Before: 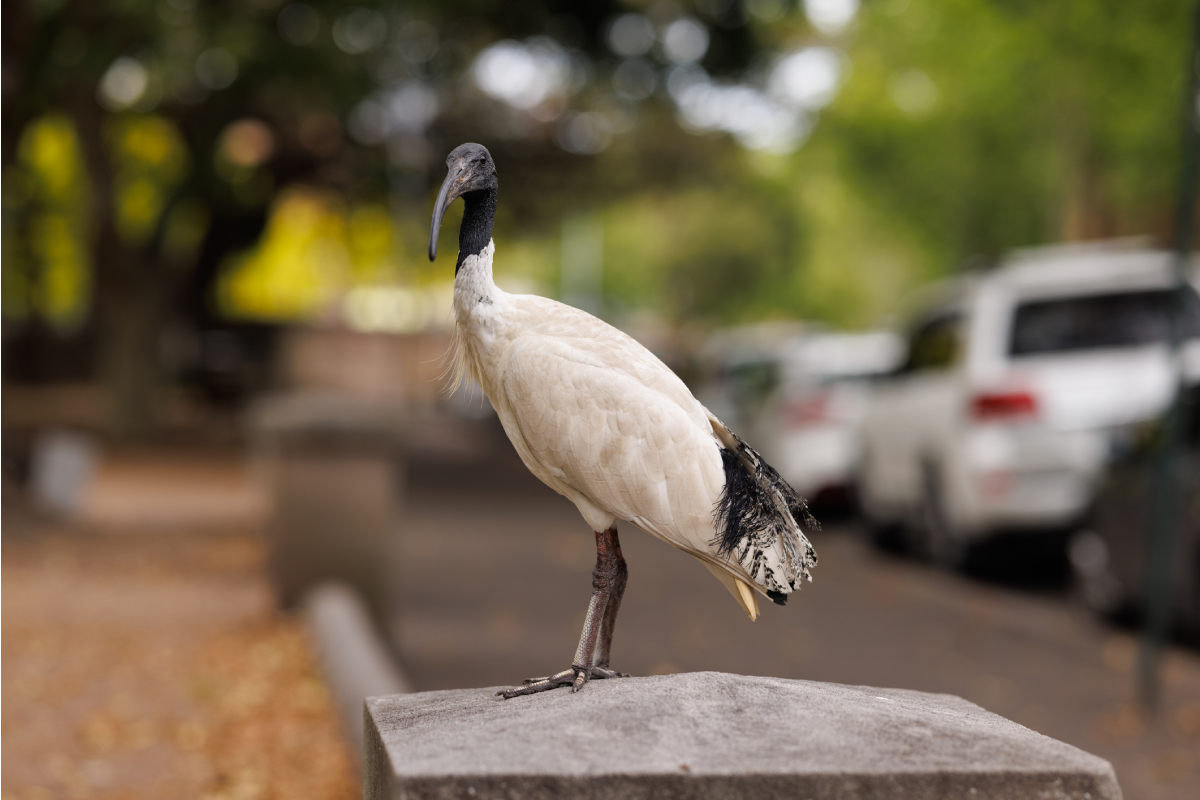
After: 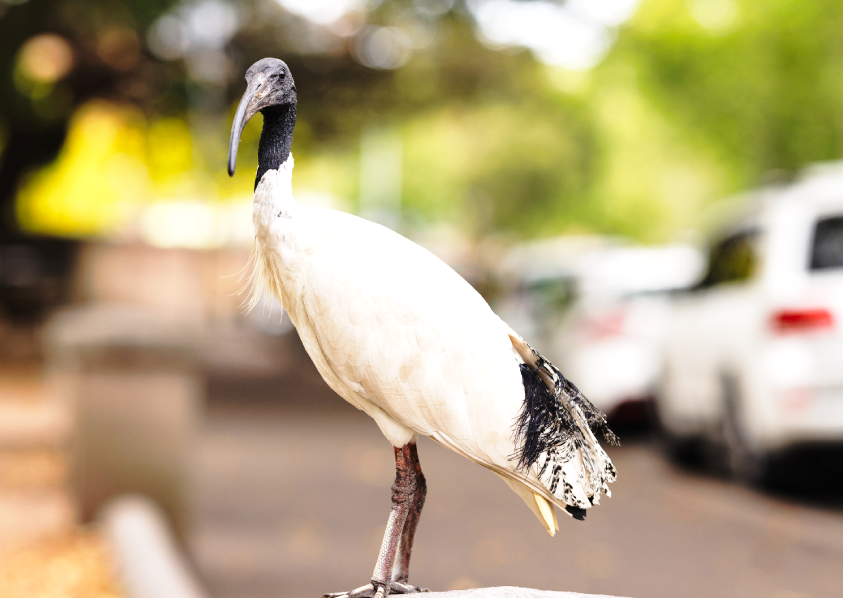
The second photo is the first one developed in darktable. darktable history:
base curve: curves: ch0 [(0, 0) (0.028, 0.03) (0.121, 0.232) (0.46, 0.748) (0.859, 0.968) (1, 1)], preserve colors none
crop and rotate: left 16.767%, top 10.712%, right 12.94%, bottom 14.473%
exposure: exposure 0.777 EV, compensate highlight preservation false
